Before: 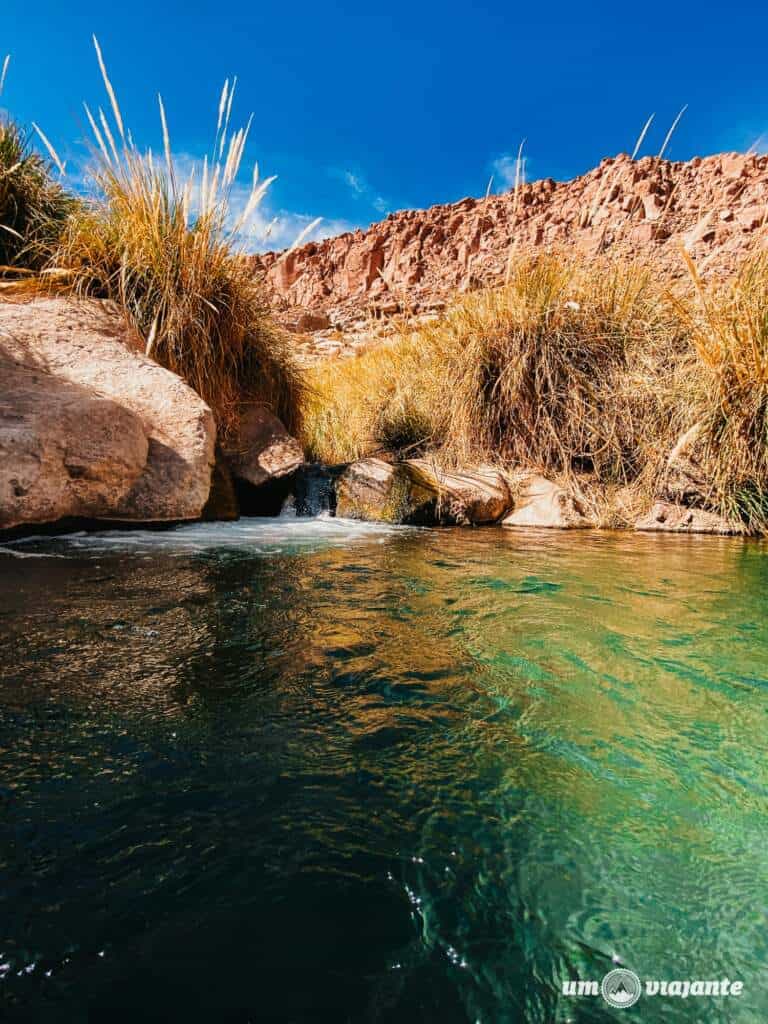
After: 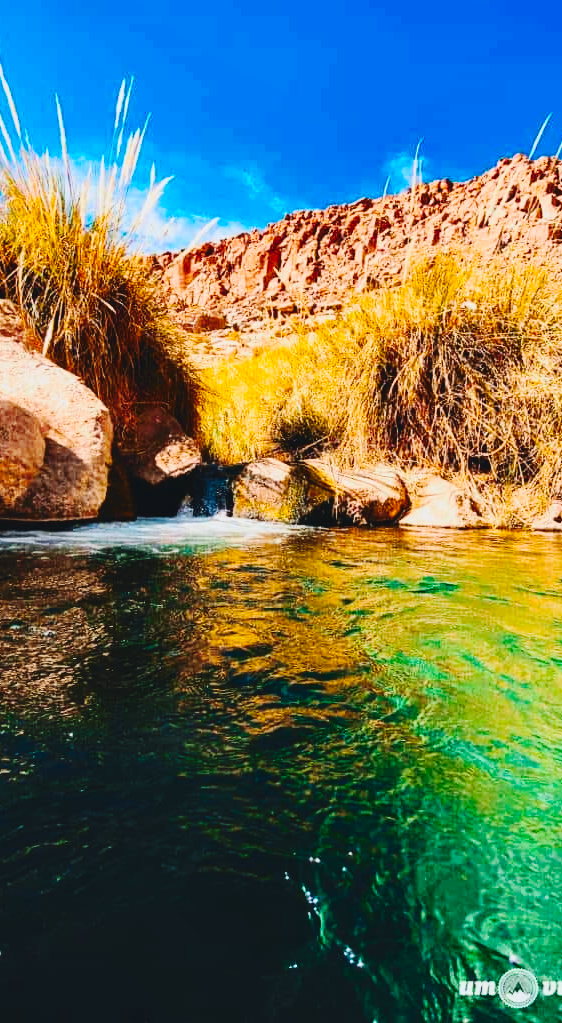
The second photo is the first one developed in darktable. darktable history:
crop: left 13.443%, right 13.31%
tone curve: curves: ch0 [(0, 0.045) (0.155, 0.169) (0.46, 0.466) (0.751, 0.788) (1, 0.961)]; ch1 [(0, 0) (0.43, 0.408) (0.472, 0.469) (0.505, 0.503) (0.553, 0.563) (0.592, 0.581) (0.631, 0.625) (1, 1)]; ch2 [(0, 0) (0.505, 0.495) (0.55, 0.557) (0.583, 0.573) (1, 1)], color space Lab, independent channels, preserve colors none
color balance rgb: perceptual saturation grading › global saturation 20%, global vibrance 20%
base curve: curves: ch0 [(0, 0) (0.036, 0.025) (0.121, 0.166) (0.206, 0.329) (0.605, 0.79) (1, 1)], preserve colors none
shadows and highlights: radius 125.46, shadows 30.51, highlights -30.51, low approximation 0.01, soften with gaussian
